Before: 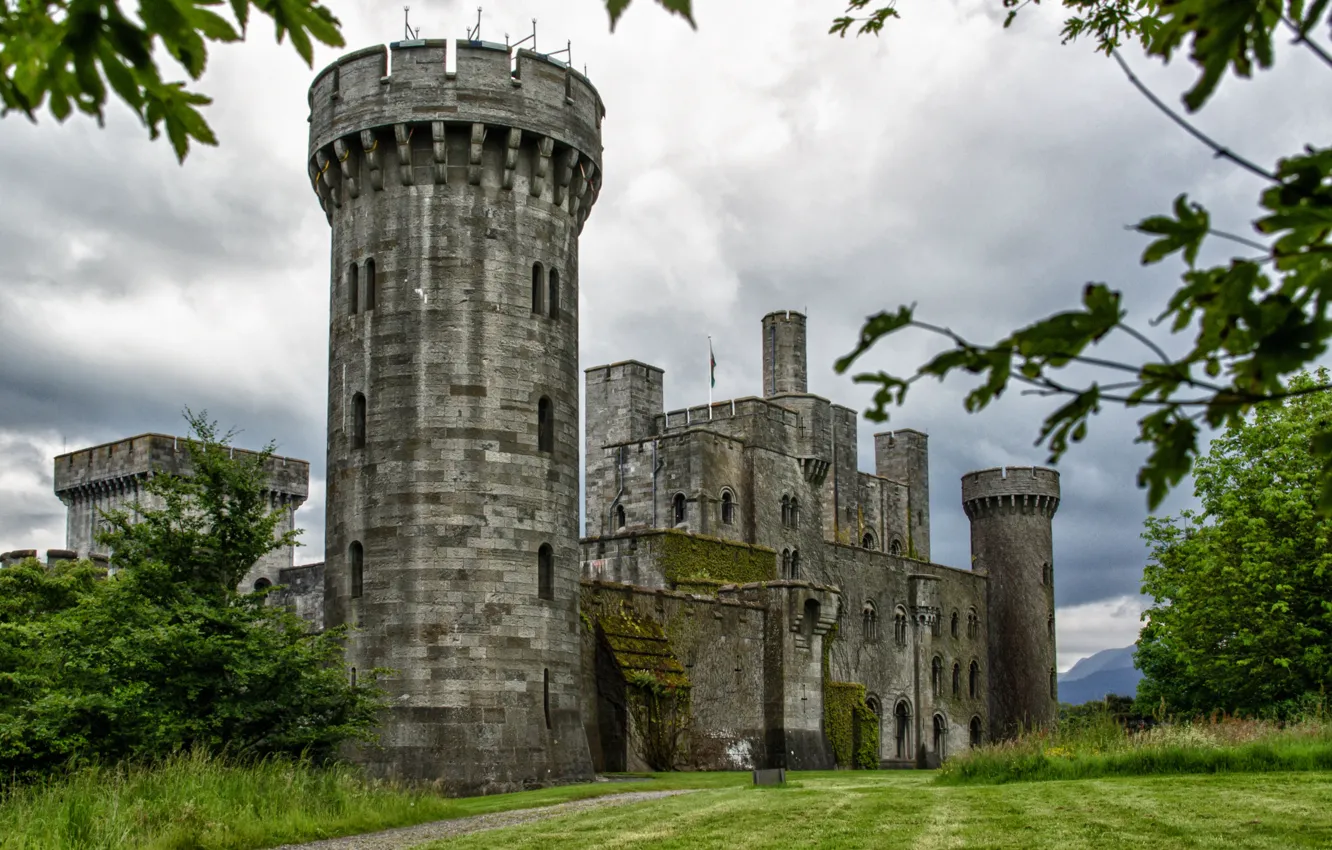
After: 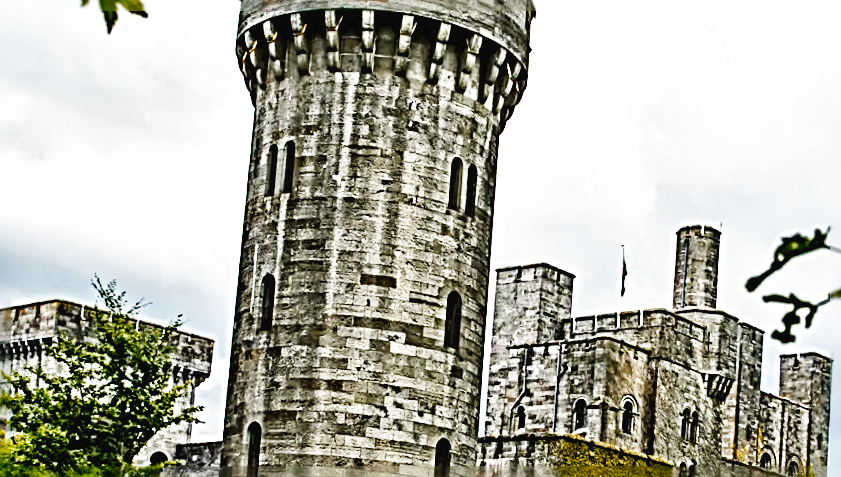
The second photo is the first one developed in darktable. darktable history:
crop and rotate: angle -4.34°, left 2.031%, top 6.738%, right 27.517%, bottom 30.537%
base curve: curves: ch0 [(0, 0.003) (0.001, 0.002) (0.006, 0.004) (0.02, 0.022) (0.048, 0.086) (0.094, 0.234) (0.162, 0.431) (0.258, 0.629) (0.385, 0.8) (0.548, 0.918) (0.751, 0.988) (1, 1)], preserve colors none
color zones: curves: ch1 [(0.239, 0.552) (0.75, 0.5)]; ch2 [(0.25, 0.462) (0.749, 0.457)]
sharpen: radius 4.025, amount 1.995
